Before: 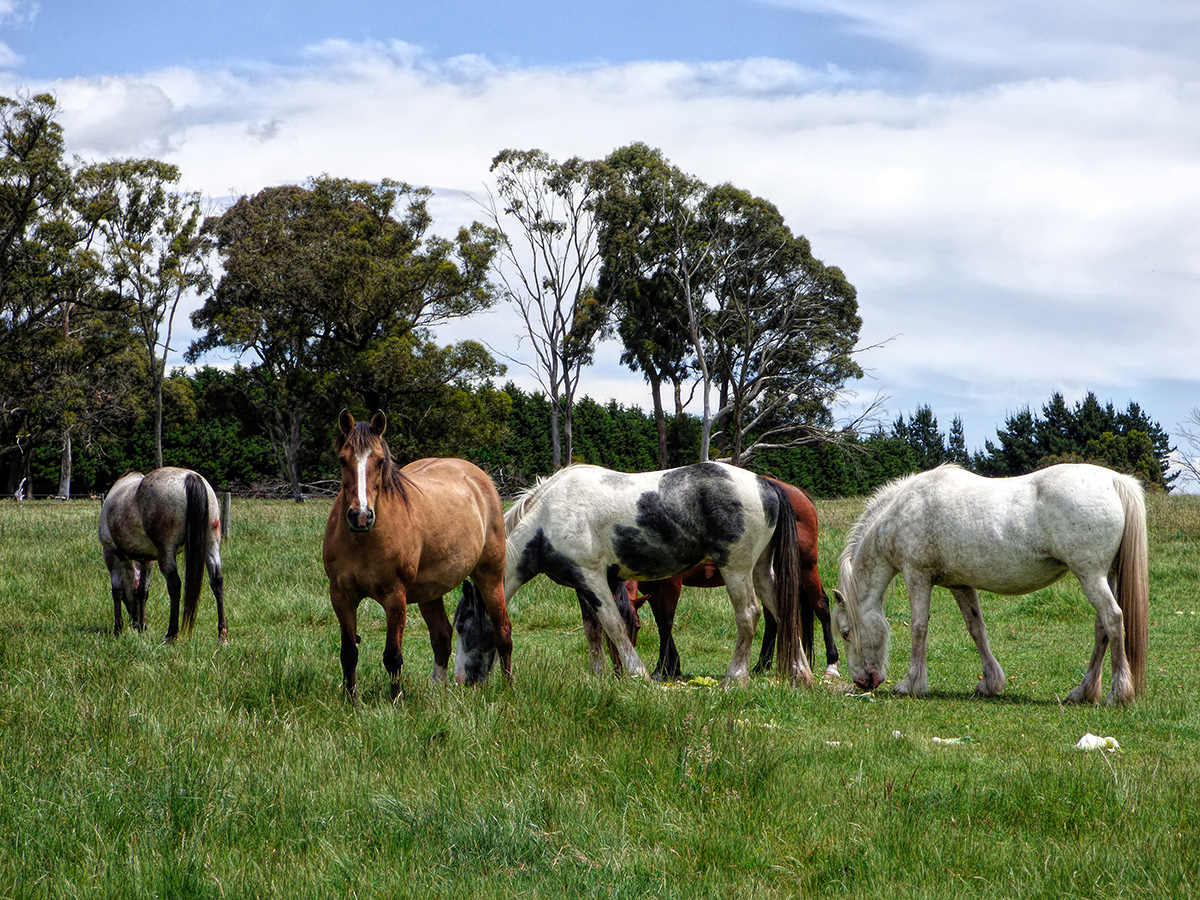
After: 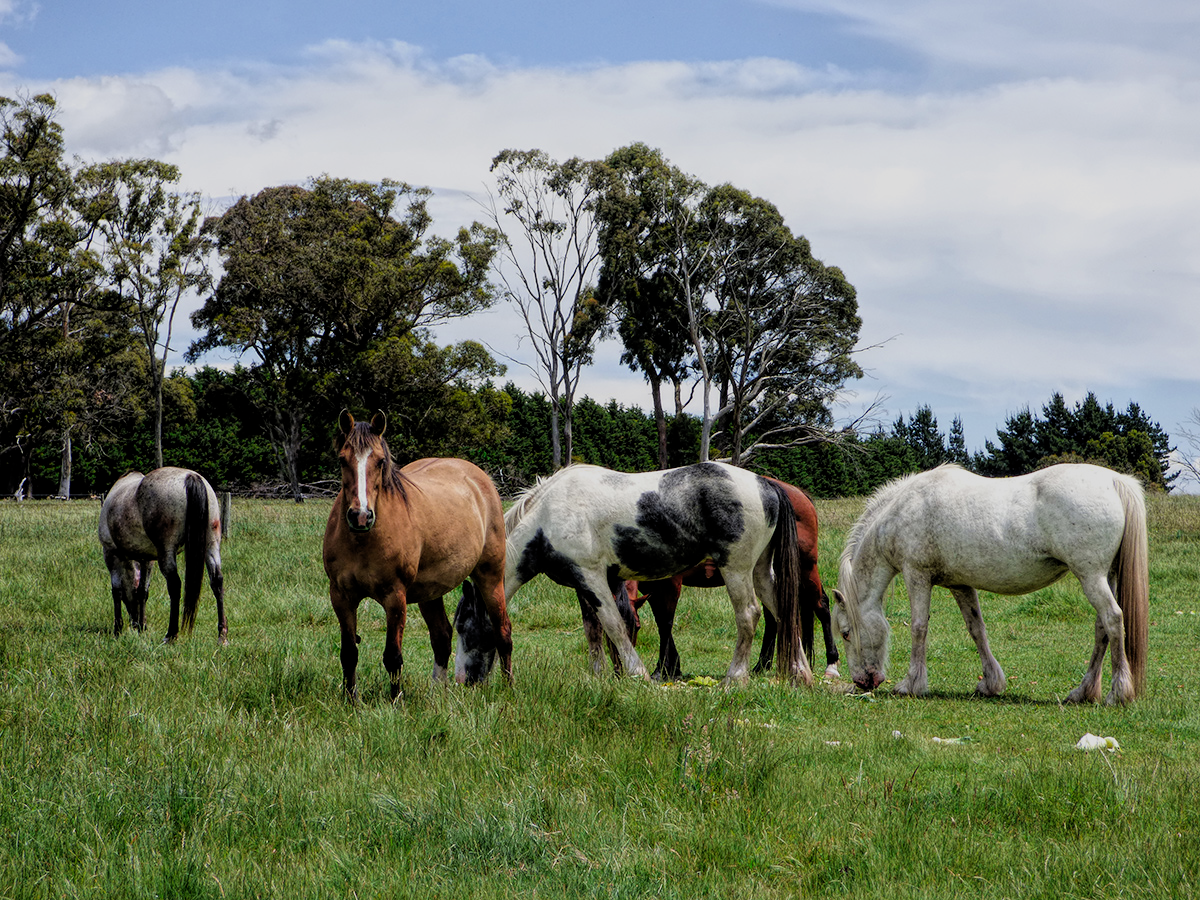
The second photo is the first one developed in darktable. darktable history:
filmic rgb: middle gray luminance 18.37%, black relative exposure -8.91 EV, white relative exposure 3.75 EV, threshold 3.06 EV, target black luminance 0%, hardness 4.83, latitude 67.87%, contrast 0.959, highlights saturation mix 21.2%, shadows ↔ highlights balance 21.55%, enable highlight reconstruction true
